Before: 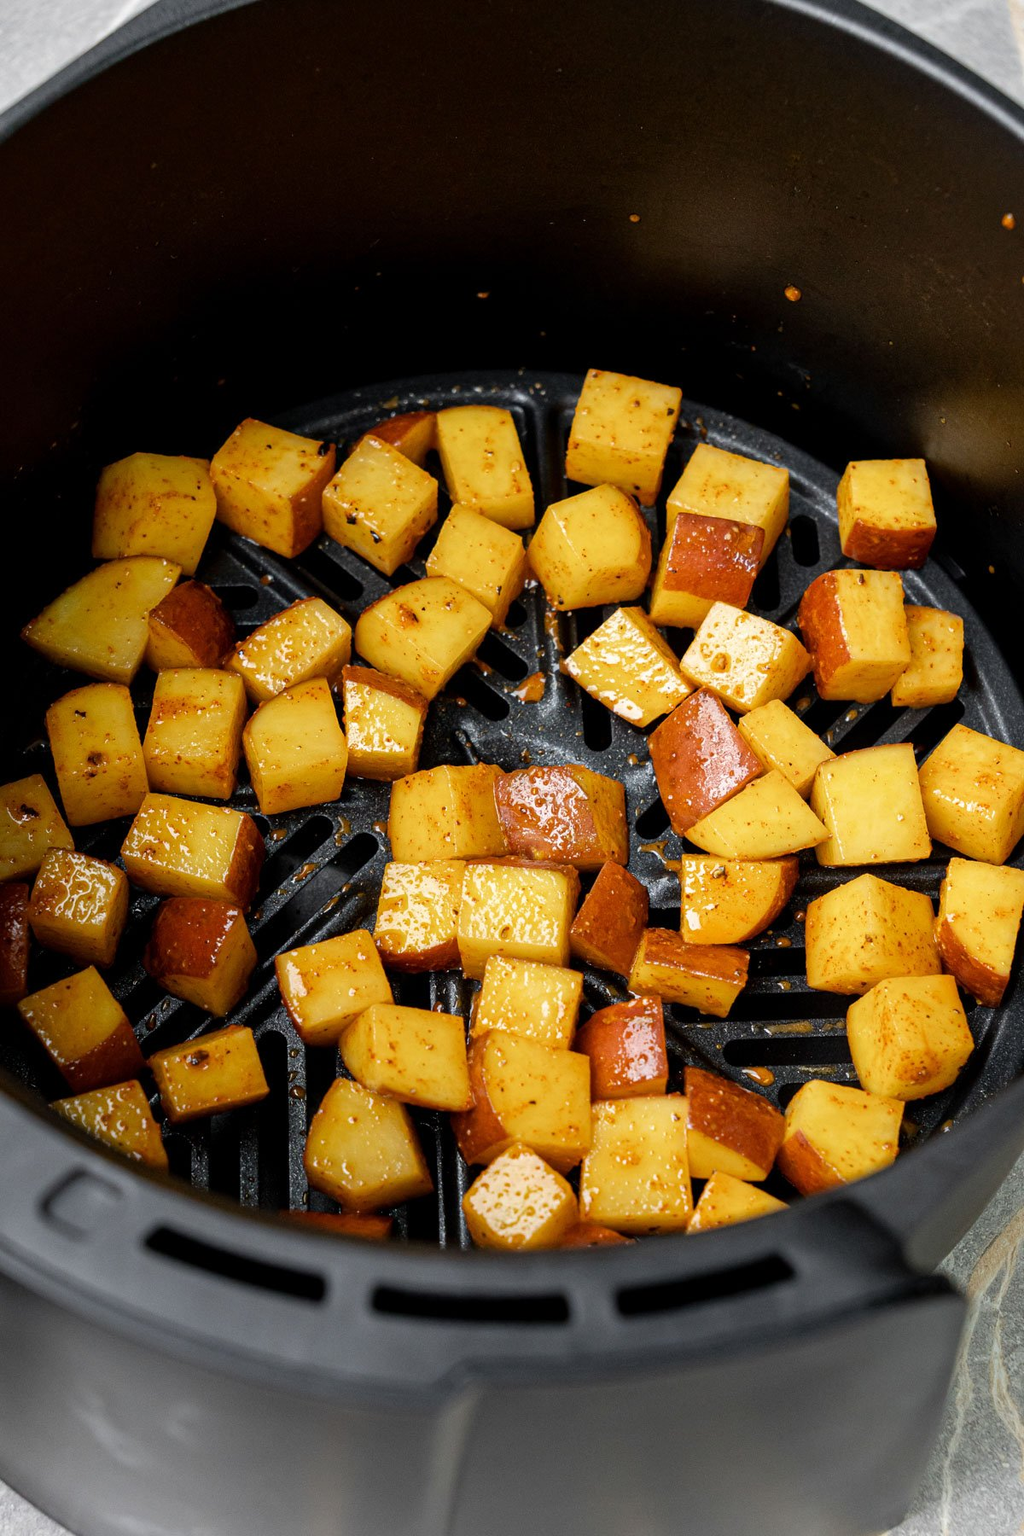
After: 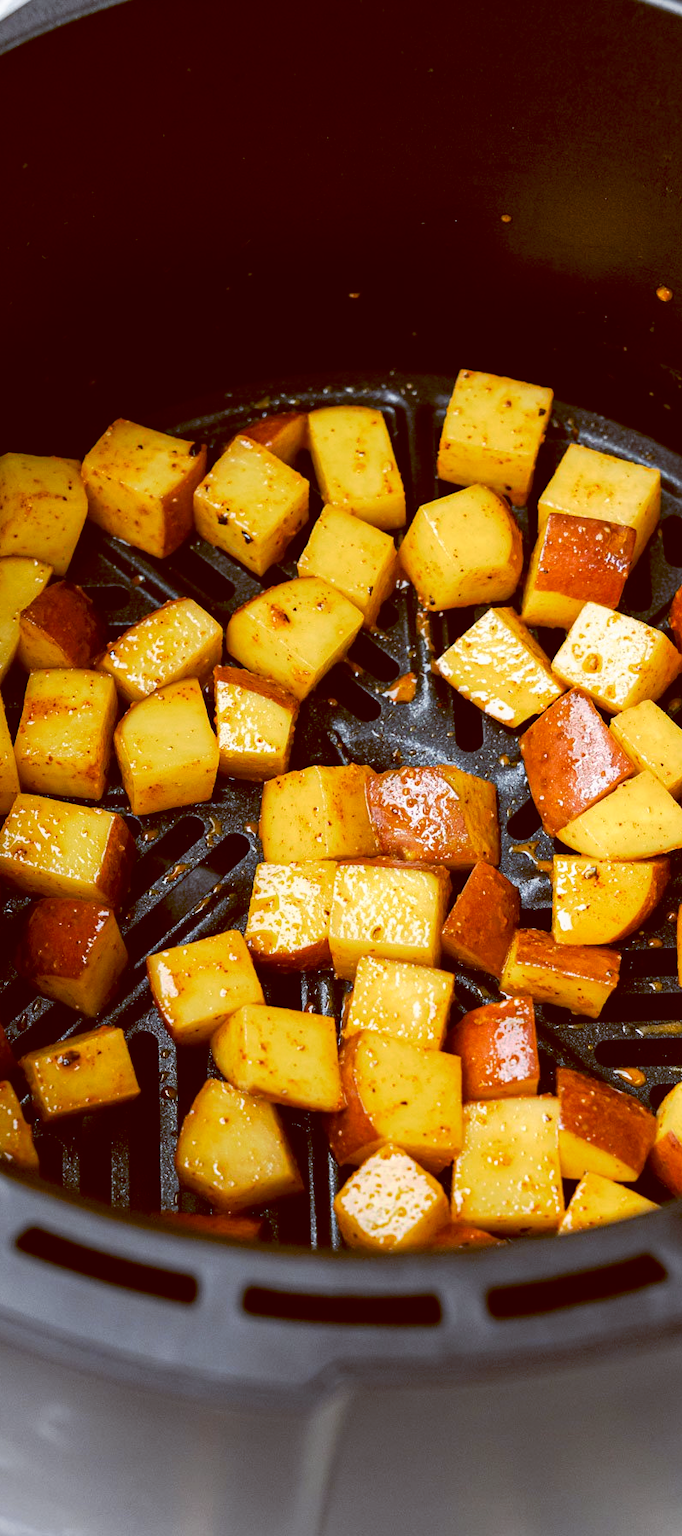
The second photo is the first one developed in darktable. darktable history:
color balance: lift [1, 1.015, 1.004, 0.985], gamma [1, 0.958, 0.971, 1.042], gain [1, 0.956, 0.977, 1.044]
crop and rotate: left 12.648%, right 20.685%
tone curve: curves: ch0 [(0, 0) (0.003, 0.024) (0.011, 0.029) (0.025, 0.044) (0.044, 0.072) (0.069, 0.104) (0.1, 0.131) (0.136, 0.159) (0.177, 0.191) (0.224, 0.245) (0.277, 0.298) (0.335, 0.354) (0.399, 0.428) (0.468, 0.503) (0.543, 0.596) (0.623, 0.684) (0.709, 0.781) (0.801, 0.843) (0.898, 0.946) (1, 1)], preserve colors none
rotate and perspective: automatic cropping original format, crop left 0, crop top 0
